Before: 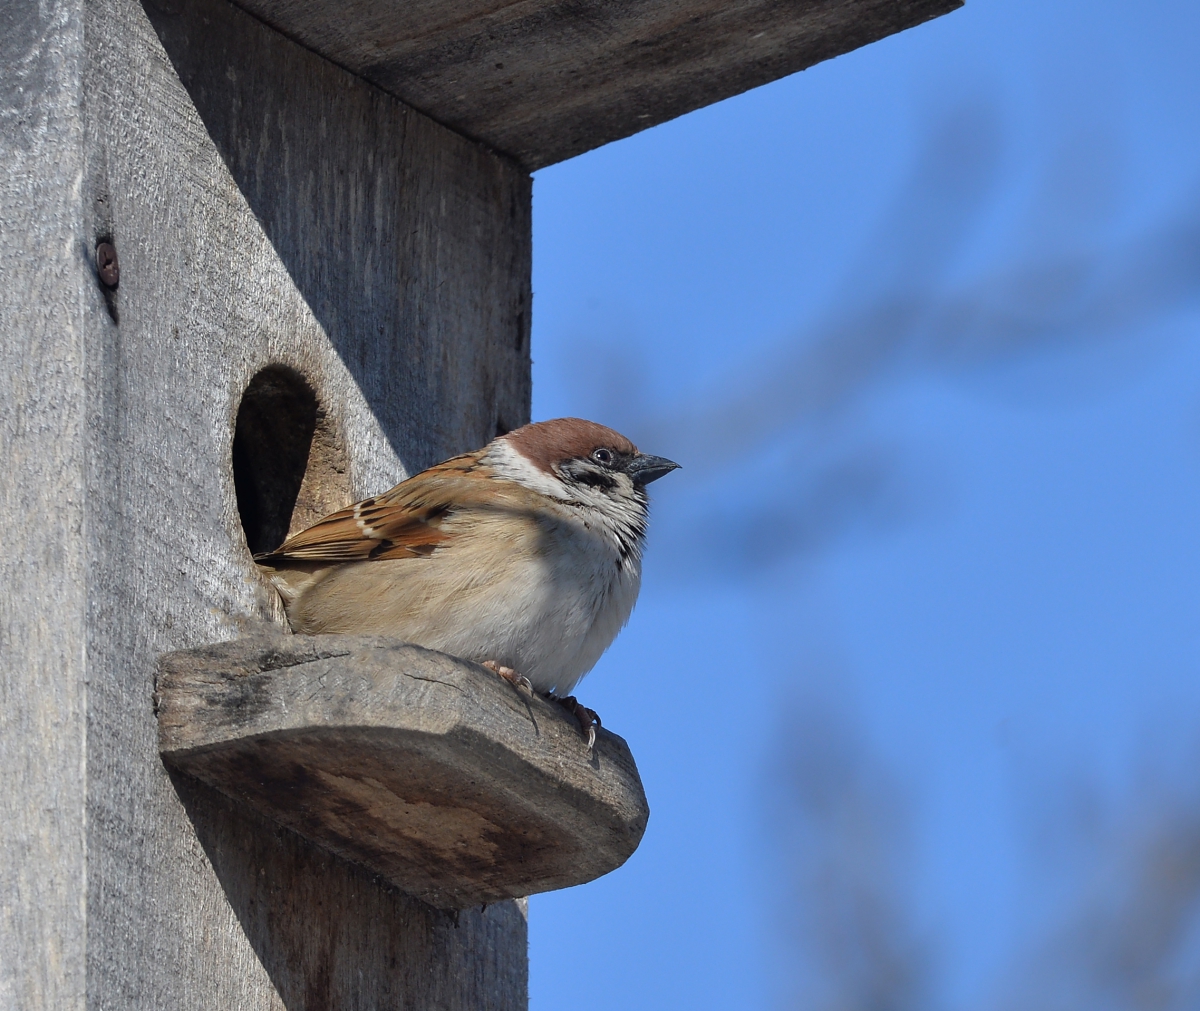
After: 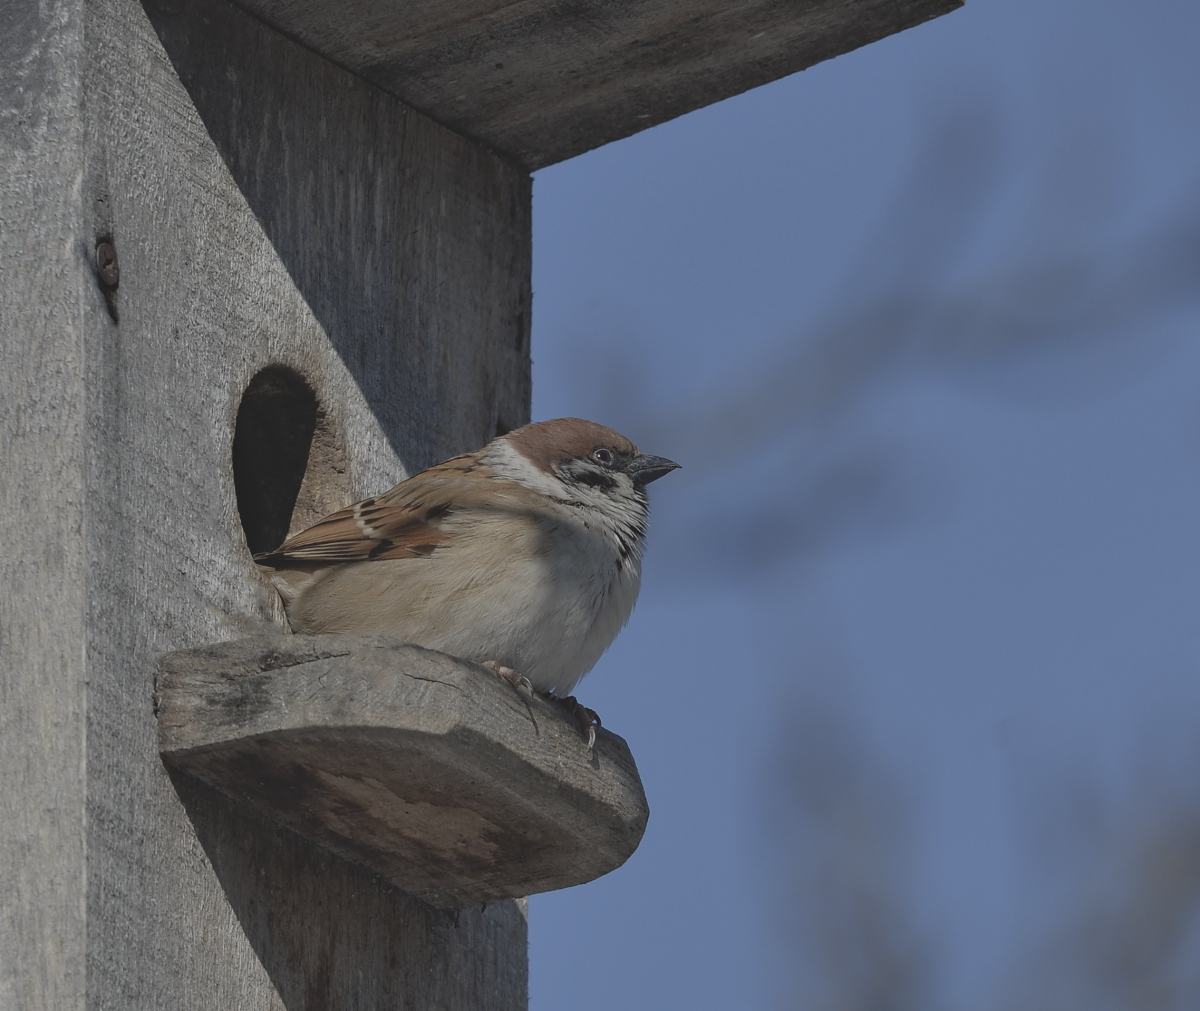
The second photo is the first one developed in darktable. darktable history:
contrast brightness saturation: contrast -0.258, saturation -0.449
tone equalizer: on, module defaults
exposure: black level correction 0, exposure -0.709 EV, compensate highlight preservation false
haze removal: compatibility mode true, adaptive false
